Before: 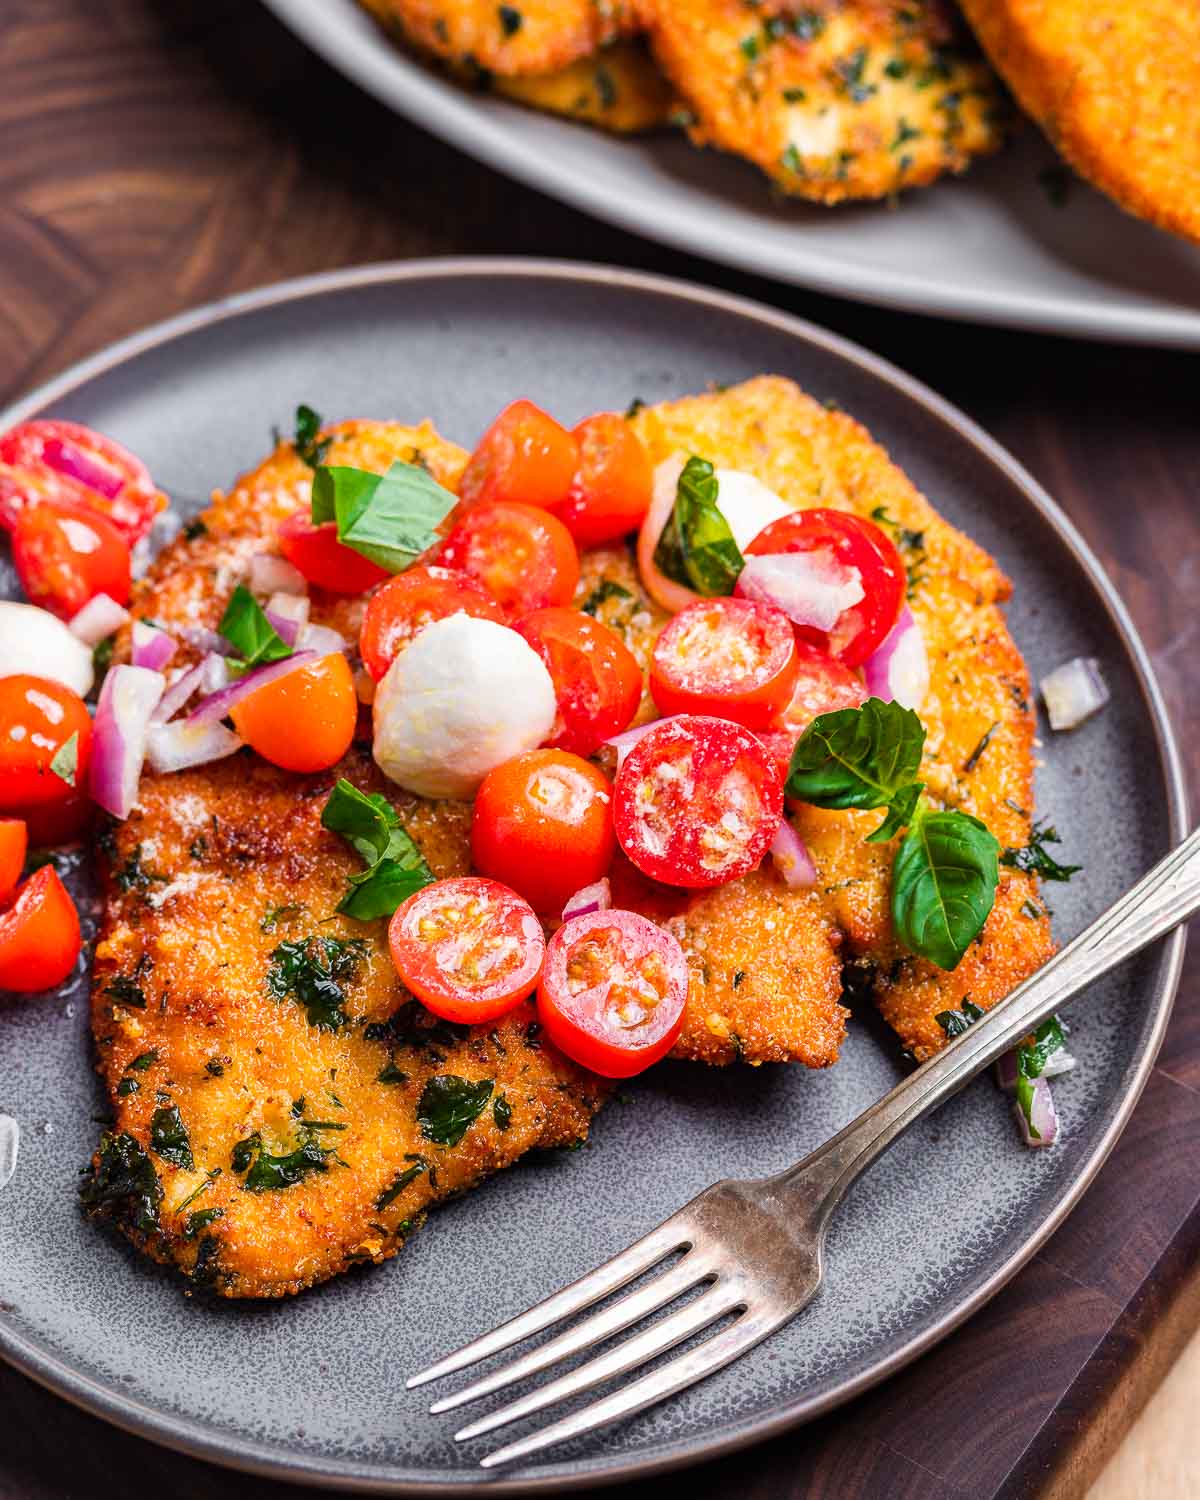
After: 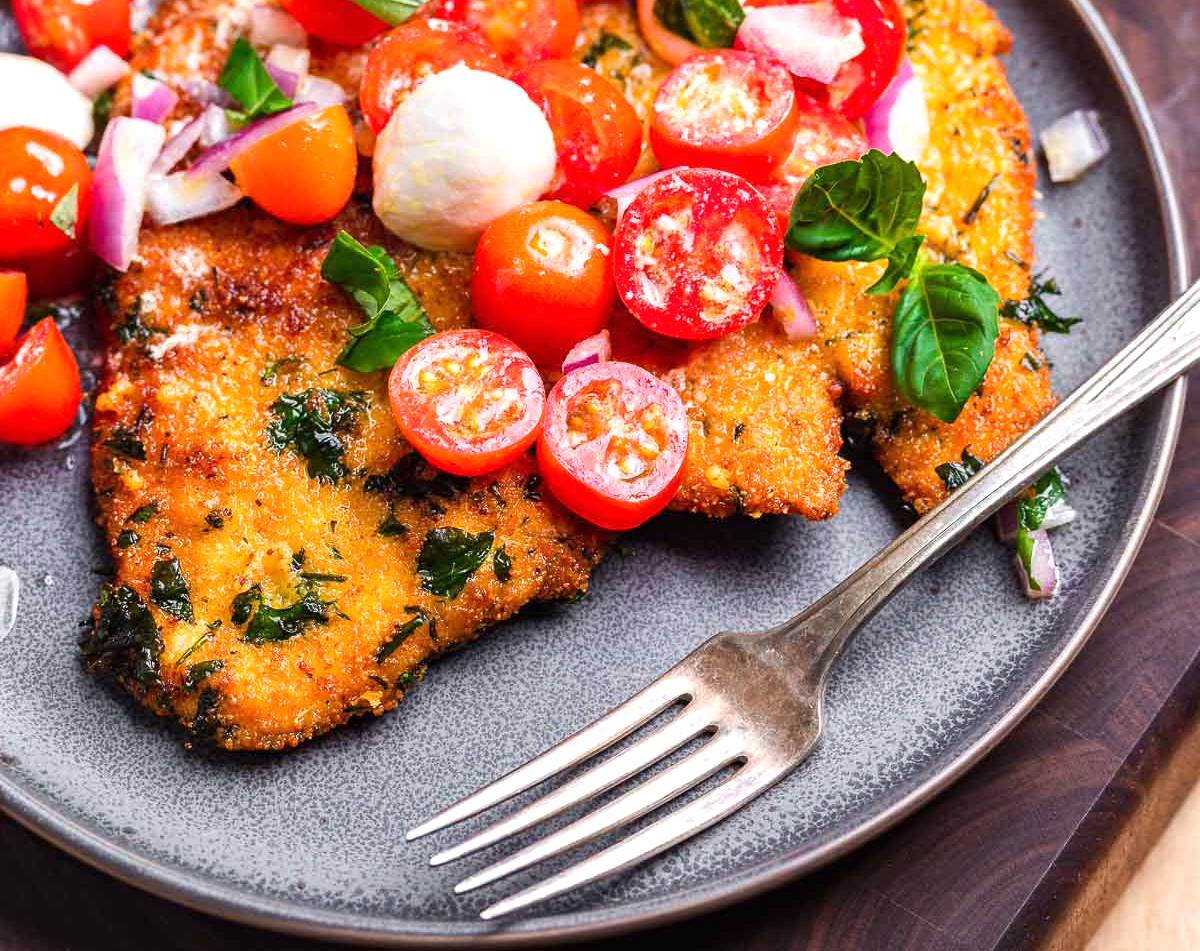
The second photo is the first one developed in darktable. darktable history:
exposure: black level correction 0, exposure 0.301 EV, compensate exposure bias true, compensate highlight preservation false
crop and rotate: top 36.594%
